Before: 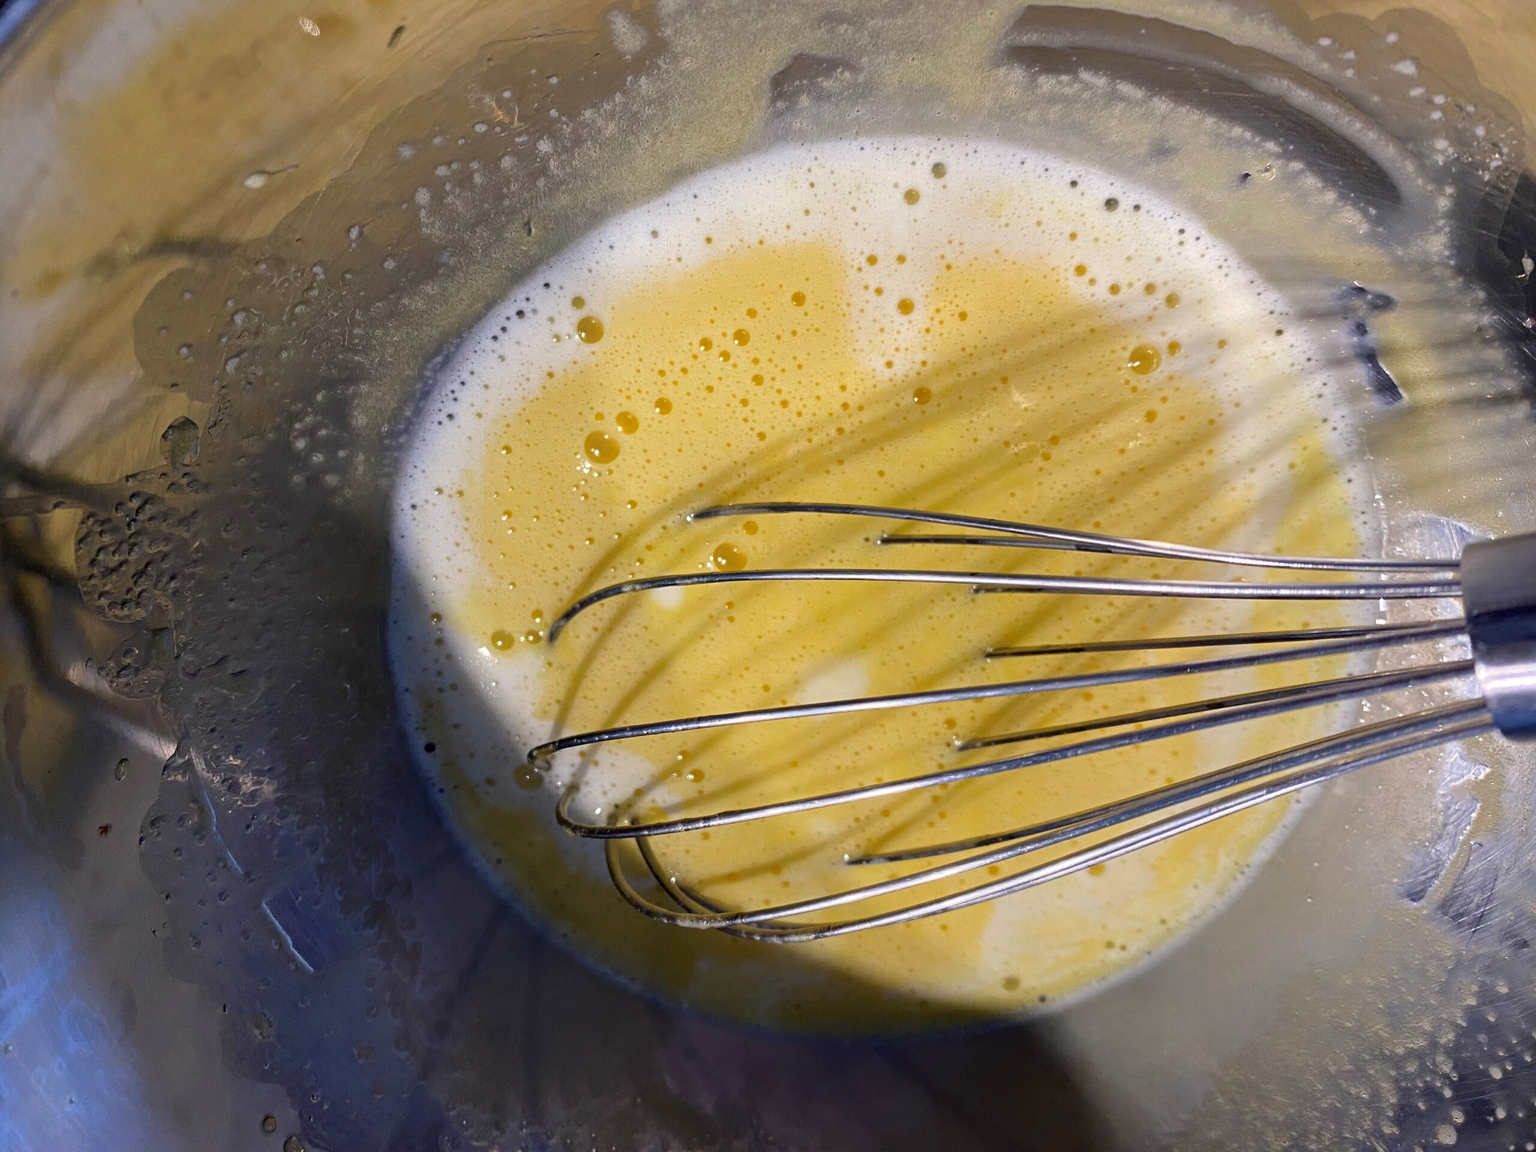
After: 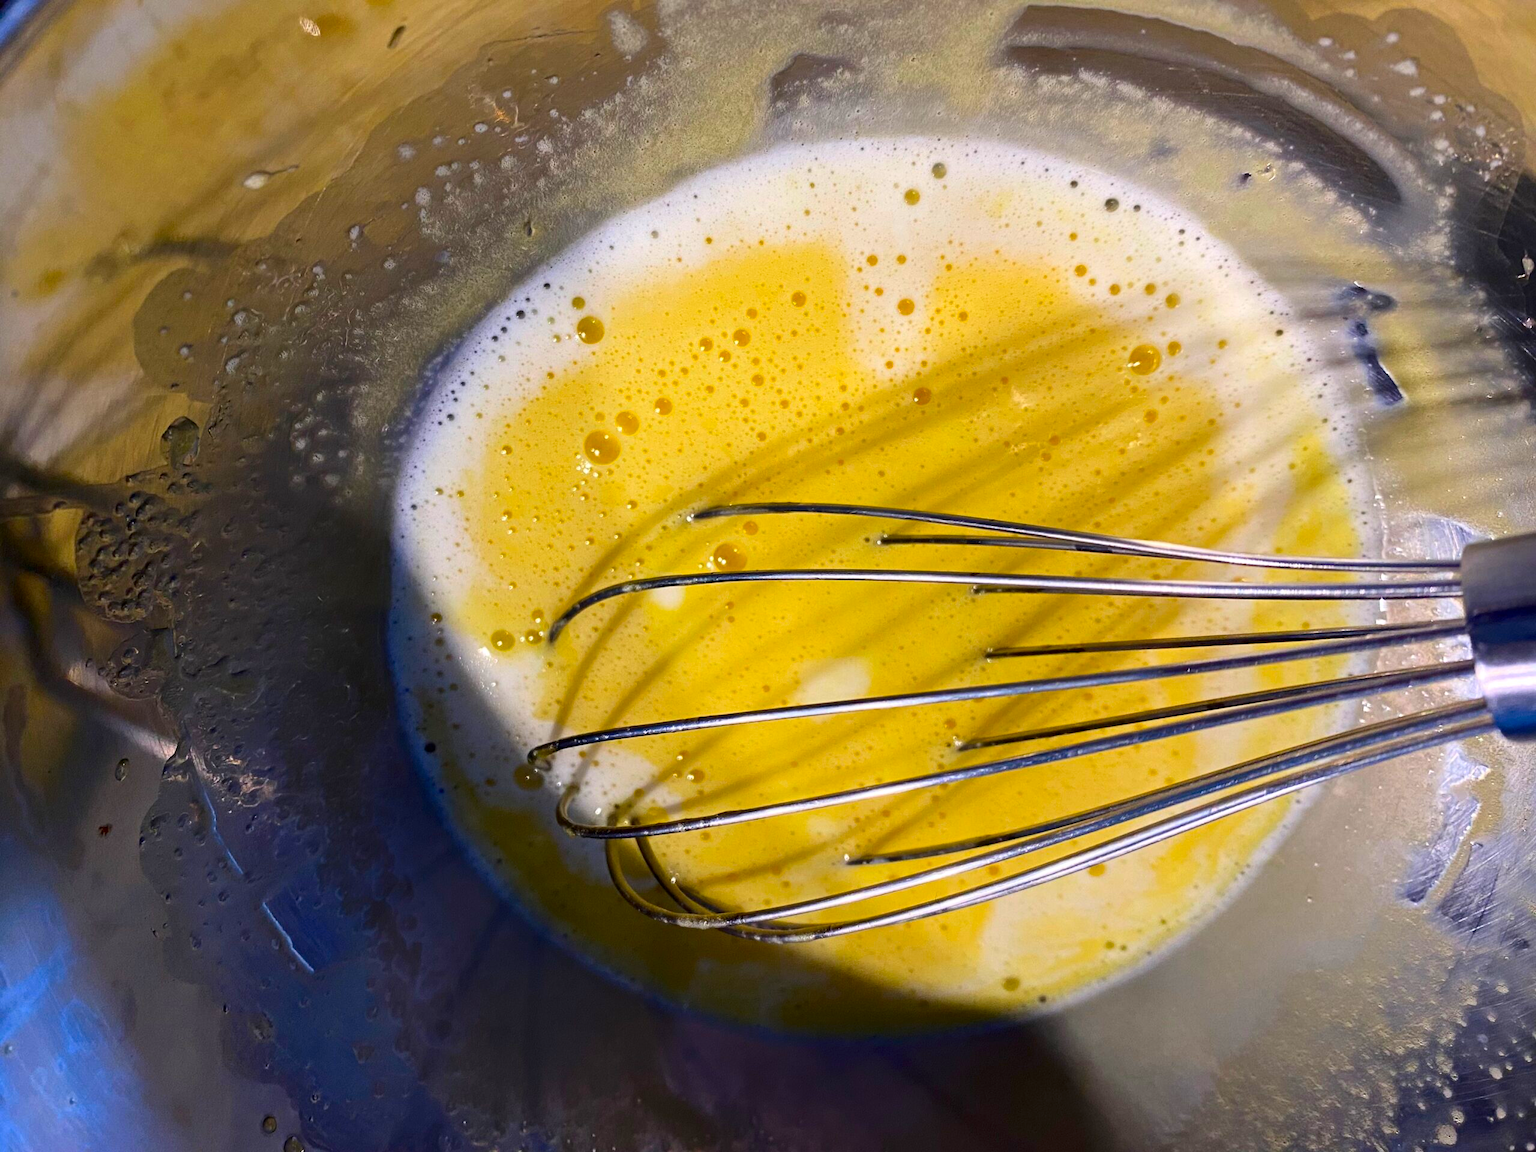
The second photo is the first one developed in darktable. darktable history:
color balance rgb: linear chroma grading › global chroma 14.62%, perceptual saturation grading › global saturation 0.902%
contrast brightness saturation: contrast 0.174, saturation 0.31
tone equalizer: on, module defaults
